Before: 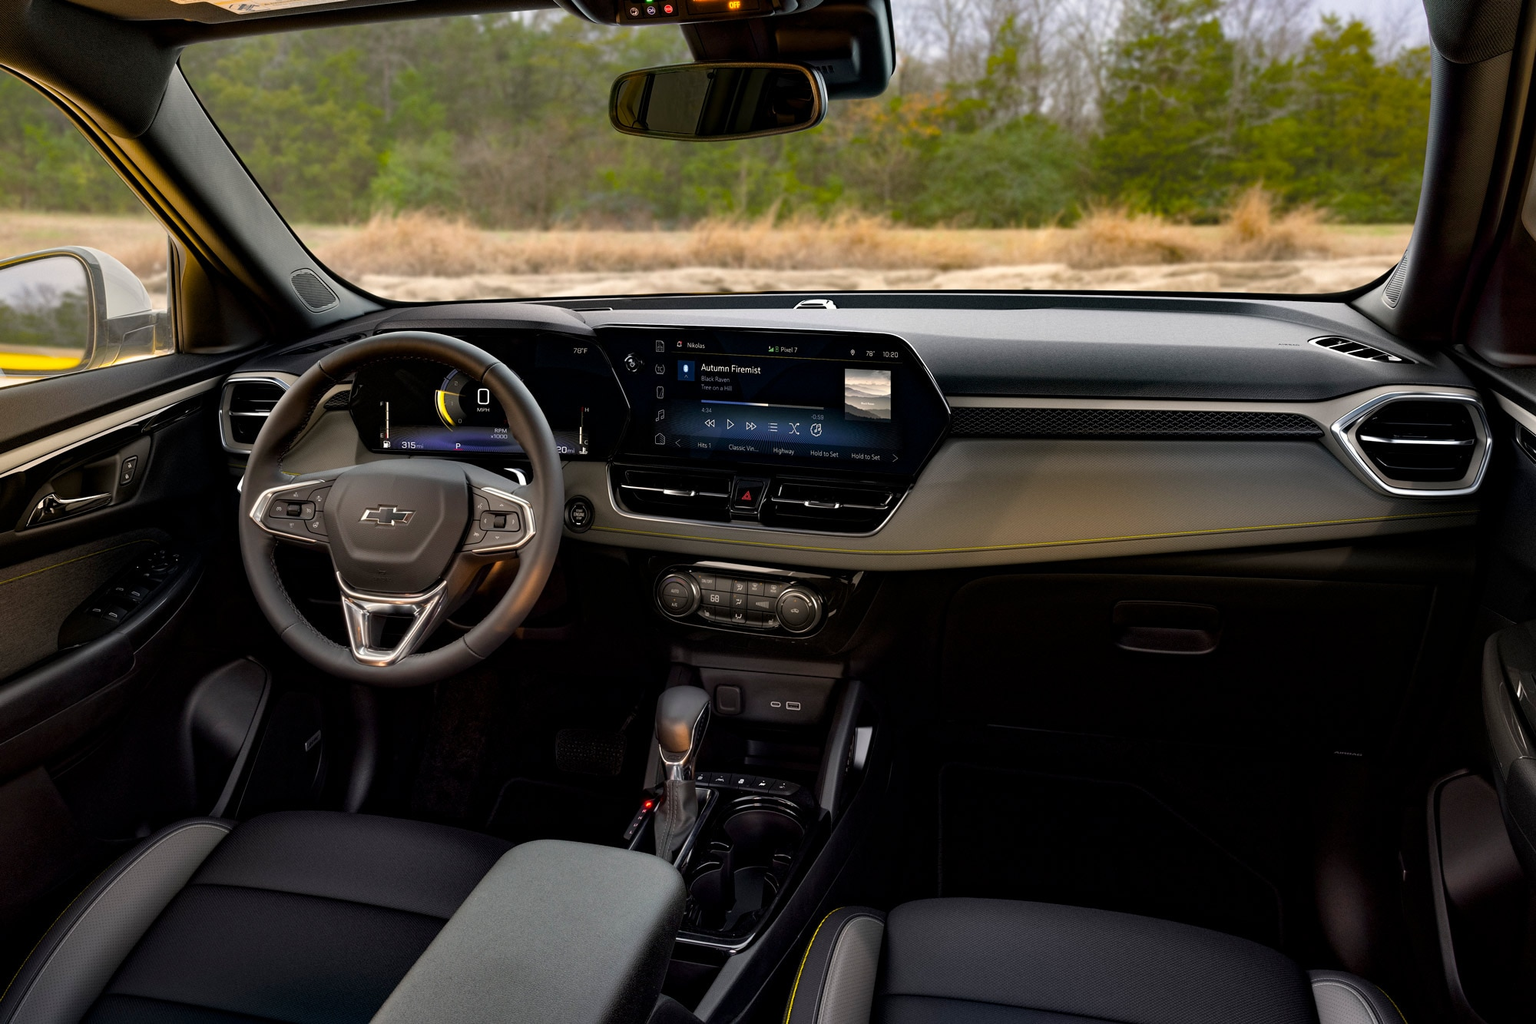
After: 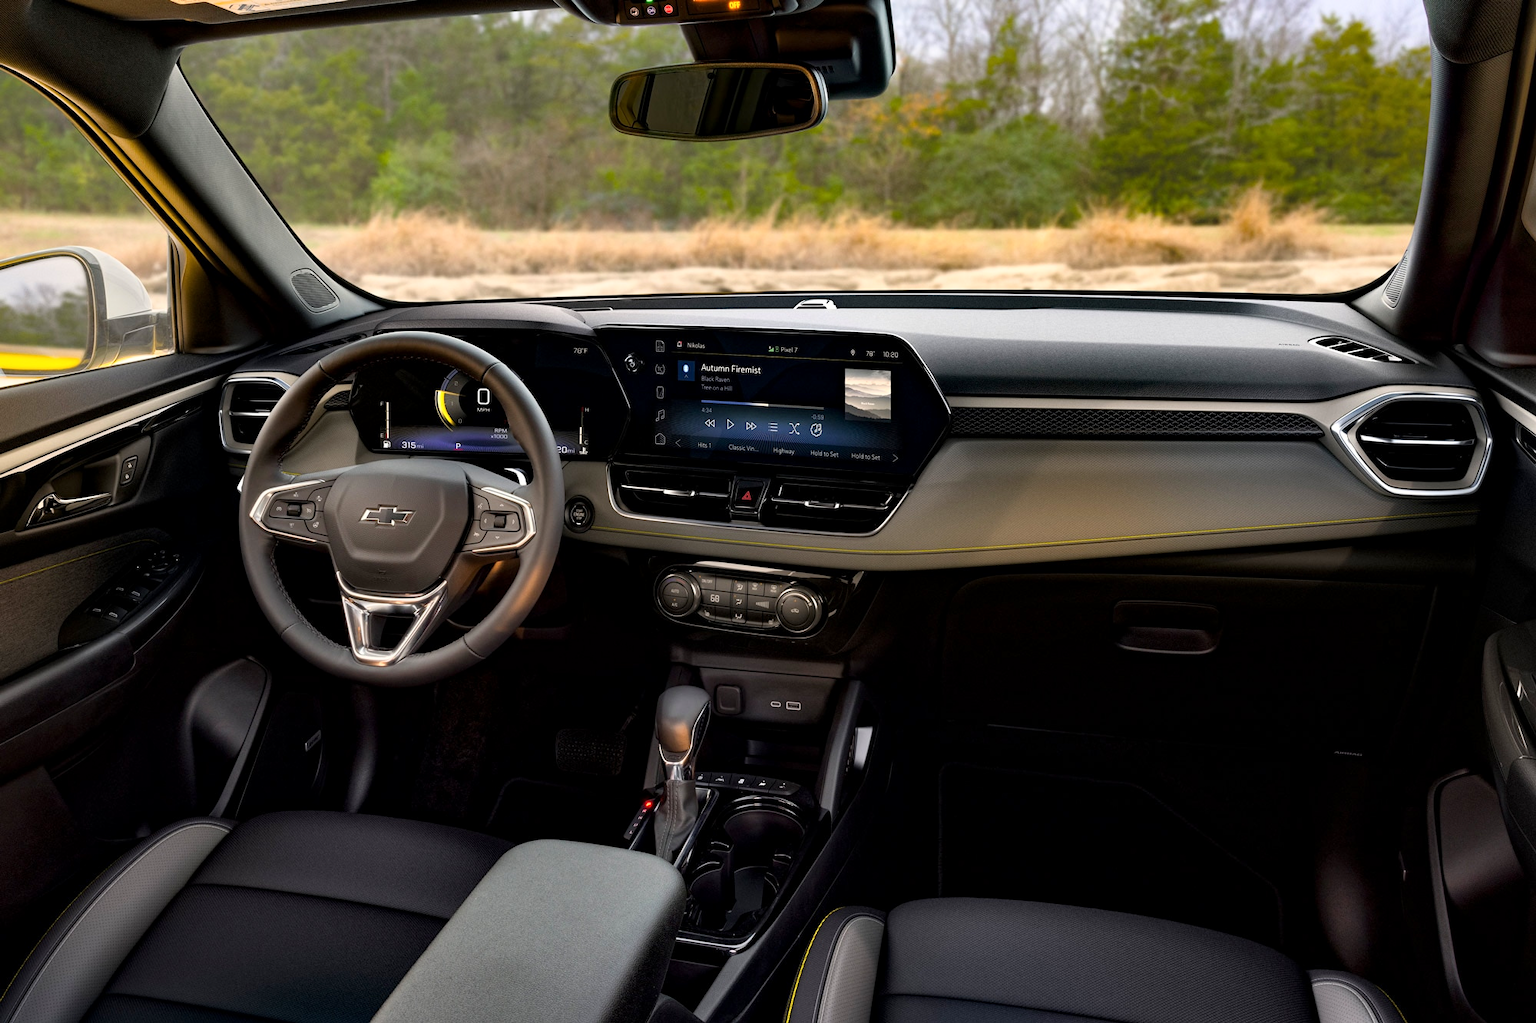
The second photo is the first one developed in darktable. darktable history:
local contrast: mode bilateral grid, contrast 99, coarseness 100, detail 108%, midtone range 0.2
base curve: curves: ch0 [(0, 0) (0.666, 0.806) (1, 1)]
